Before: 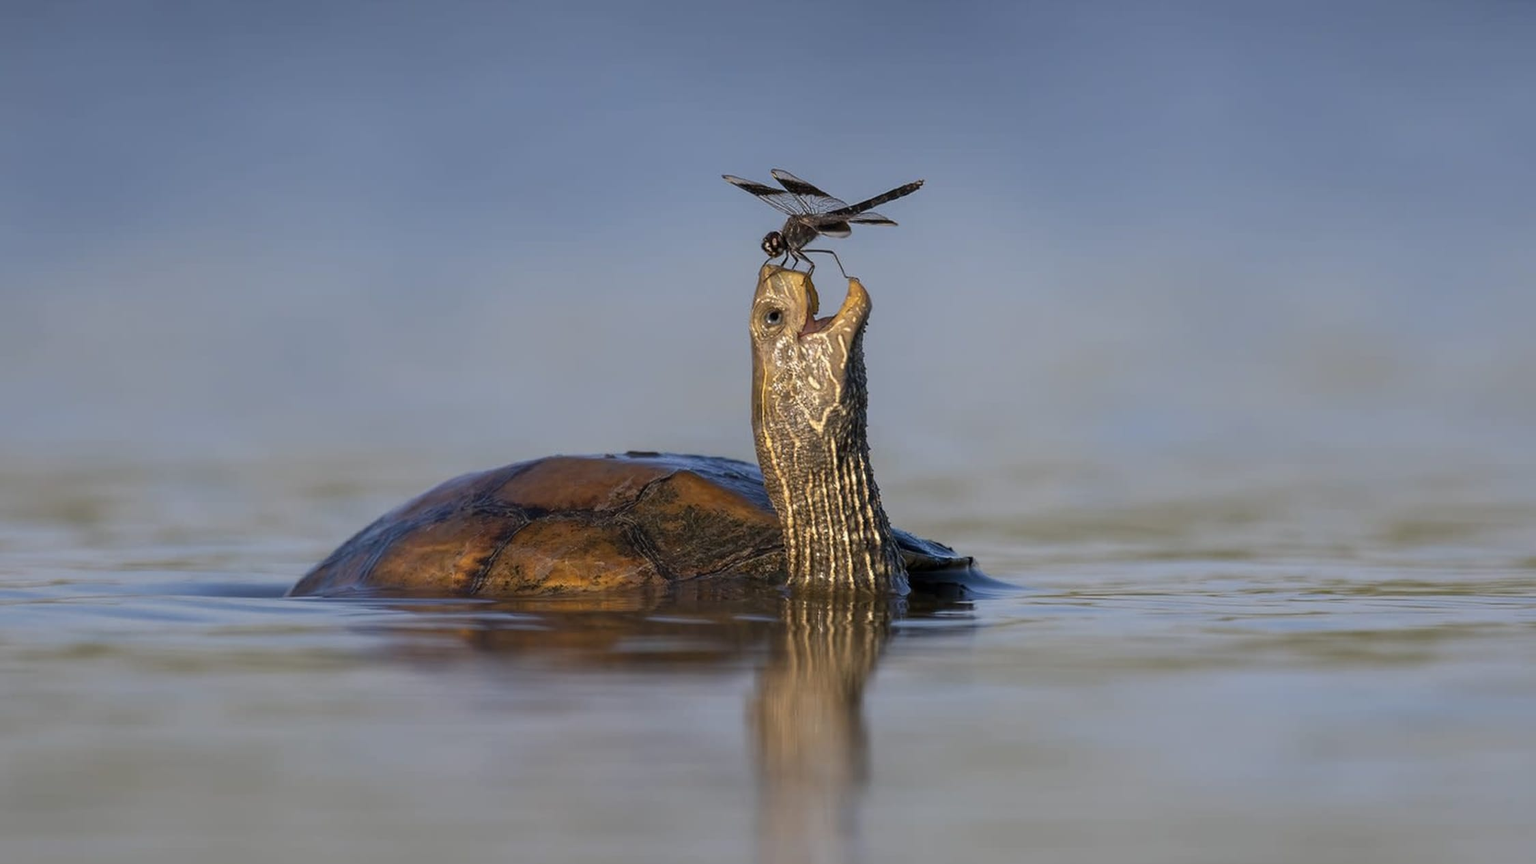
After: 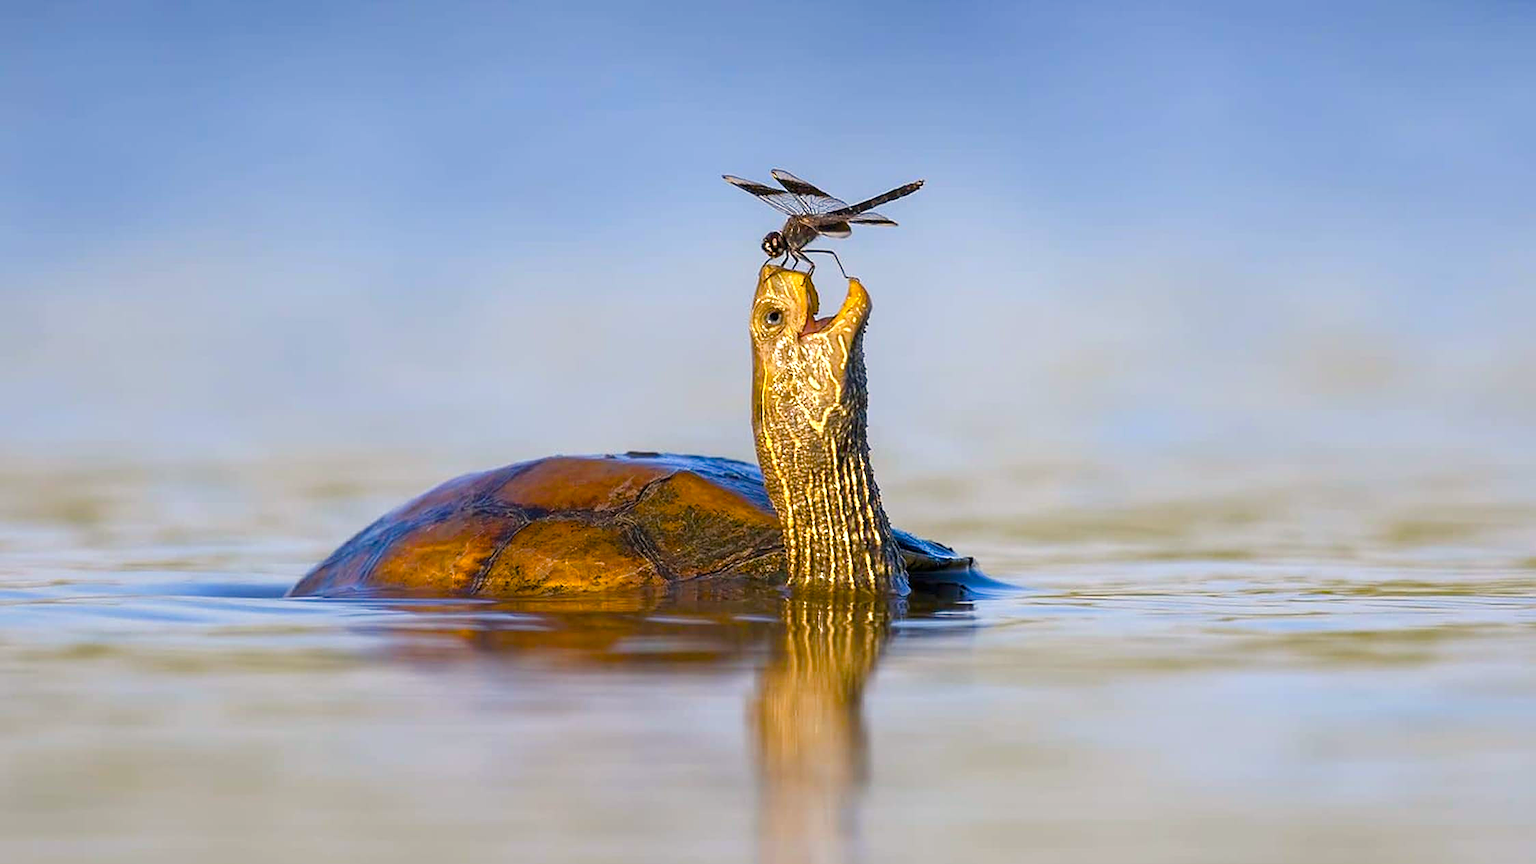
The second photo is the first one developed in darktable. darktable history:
color balance rgb: highlights gain › chroma 2.035%, highlights gain › hue 74°, linear chroma grading › global chroma 14.404%, perceptual saturation grading › global saturation 40.089%, perceptual saturation grading › highlights -25.831%, perceptual saturation grading › mid-tones 35.711%, perceptual saturation grading › shadows 35.498%, global vibrance 20%
sharpen: on, module defaults
exposure: black level correction 0, exposure 0.874 EV, compensate exposure bias true, compensate highlight preservation false
